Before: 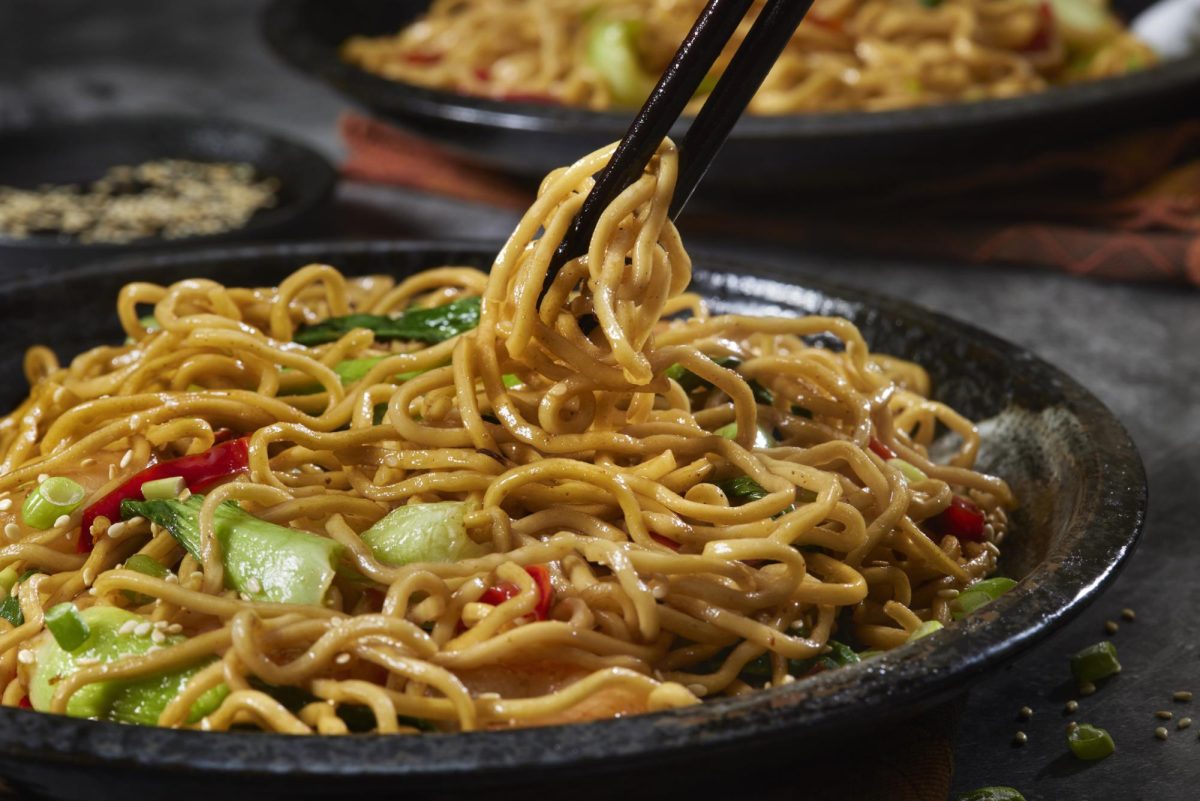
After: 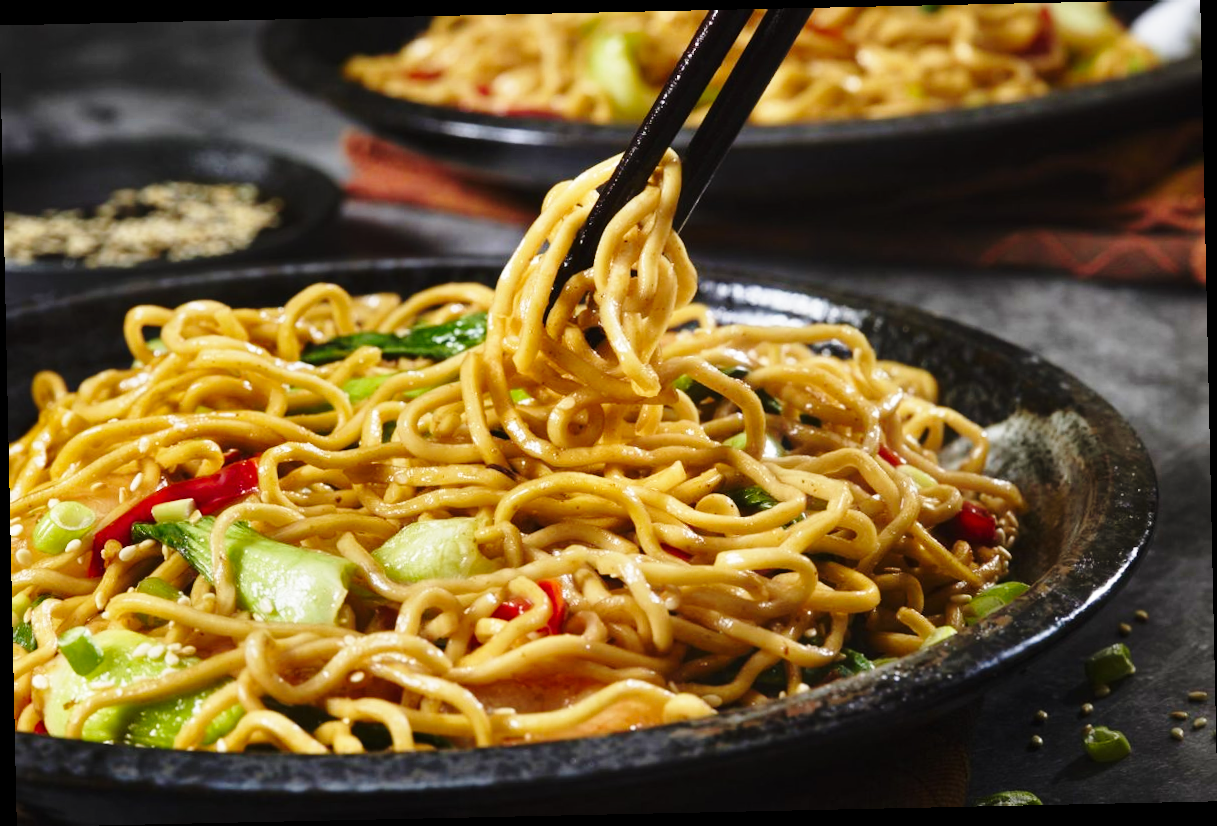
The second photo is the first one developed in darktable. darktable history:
base curve: curves: ch0 [(0, 0) (0.028, 0.03) (0.121, 0.232) (0.46, 0.748) (0.859, 0.968) (1, 1)], preserve colors none
rotate and perspective: rotation -1.24°, automatic cropping off
